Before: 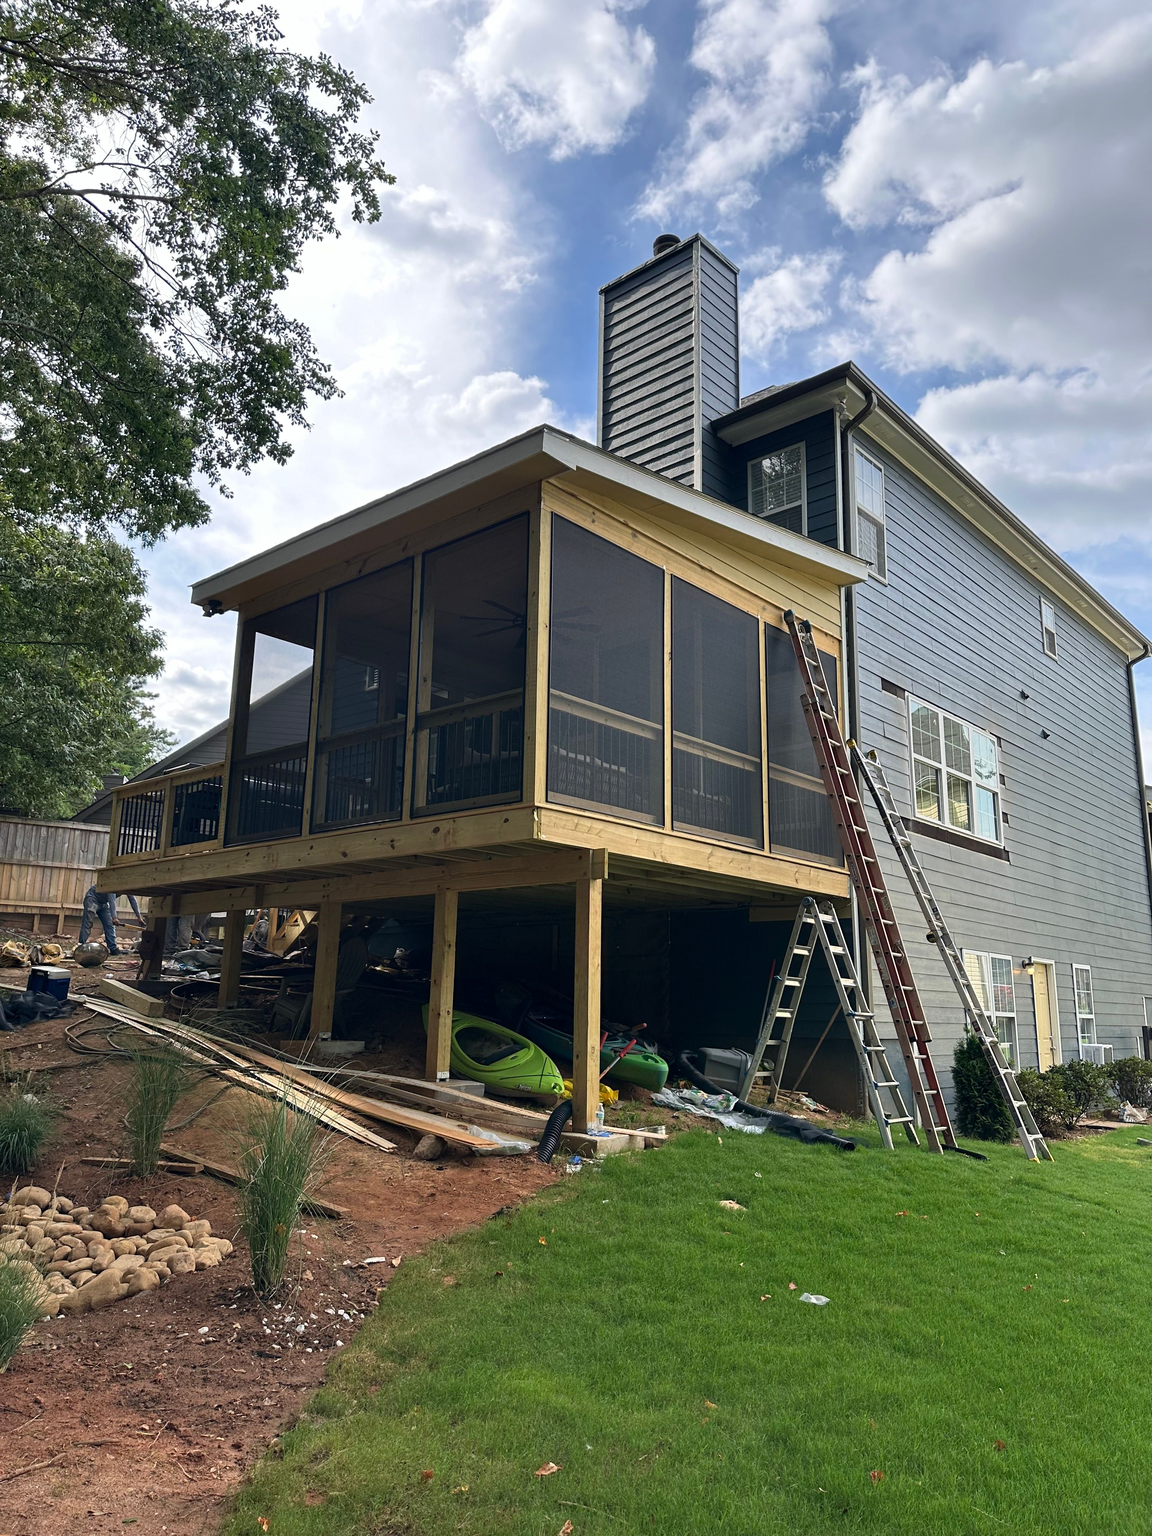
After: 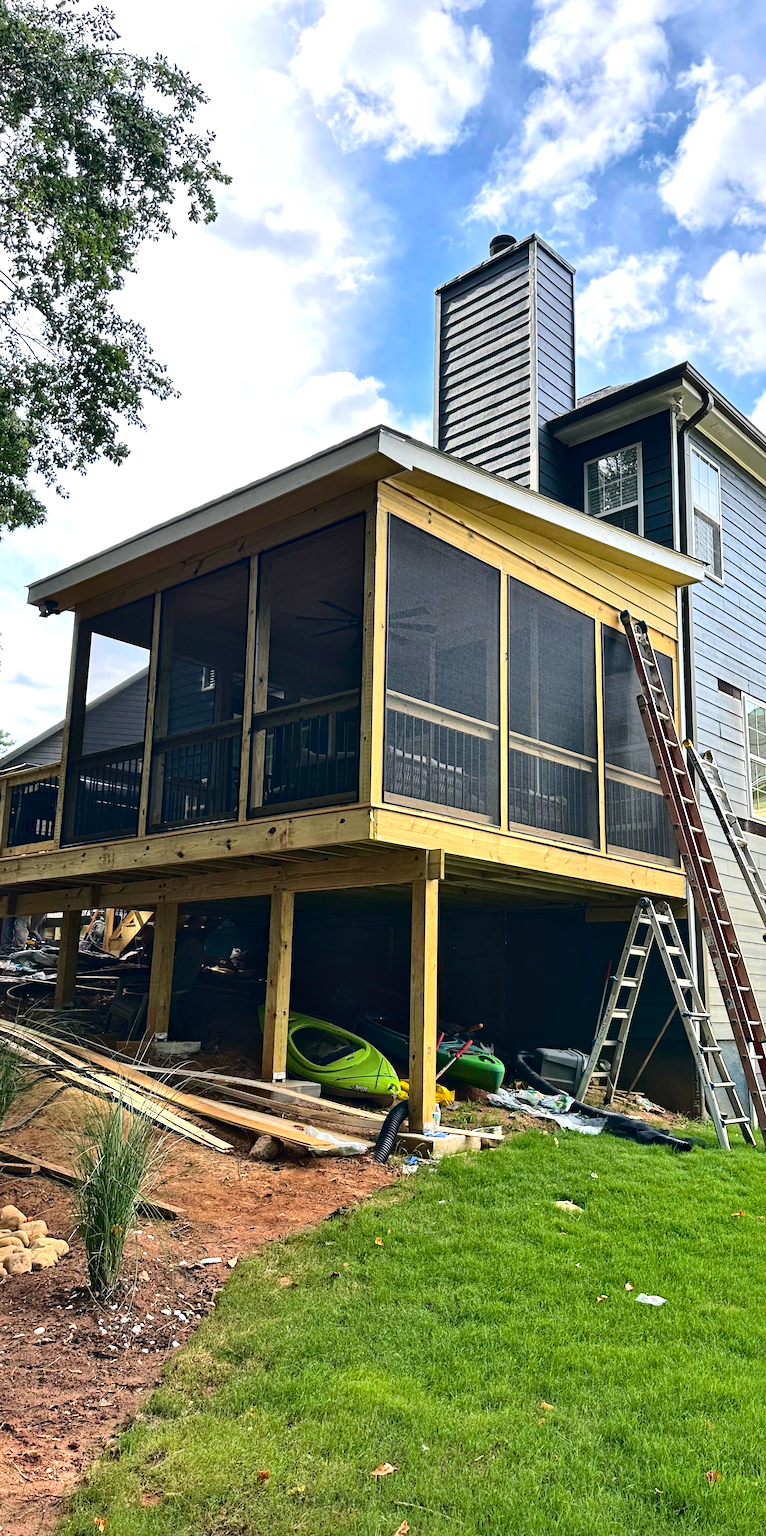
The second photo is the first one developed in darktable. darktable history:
haze removal: adaptive false
tone curve: curves: ch0 [(0, 0) (0.003, 0.049) (0.011, 0.052) (0.025, 0.057) (0.044, 0.069) (0.069, 0.076) (0.1, 0.09) (0.136, 0.111) (0.177, 0.15) (0.224, 0.197) (0.277, 0.267) (0.335, 0.366) (0.399, 0.477) (0.468, 0.561) (0.543, 0.651) (0.623, 0.733) (0.709, 0.804) (0.801, 0.869) (0.898, 0.924) (1, 1)], color space Lab, independent channels, preserve colors none
crop and rotate: left 14.309%, right 19.133%
exposure: exposure 0.443 EV, compensate highlight preservation false
color balance rgb: shadows lift › chroma 0.668%, shadows lift › hue 115.78°, perceptual saturation grading › global saturation 25.267%, global vibrance 15.017%
tone equalizer: on, module defaults
local contrast: mode bilateral grid, contrast 25, coarseness 60, detail 151%, midtone range 0.2
